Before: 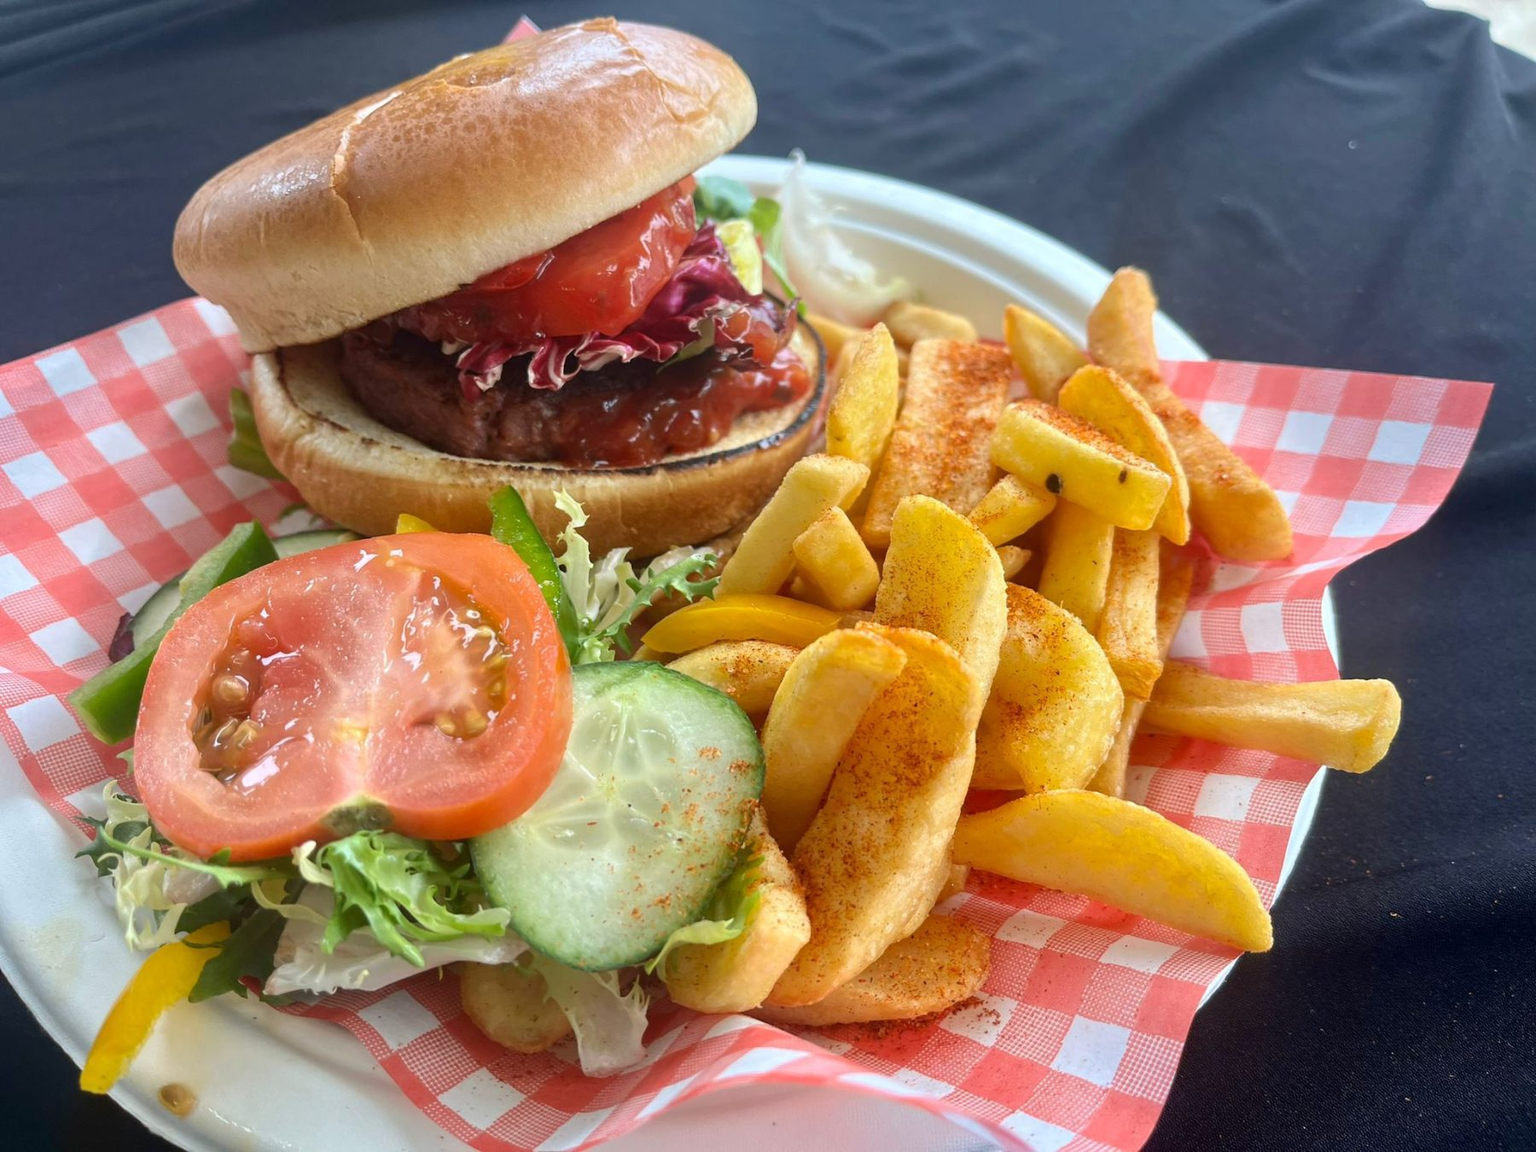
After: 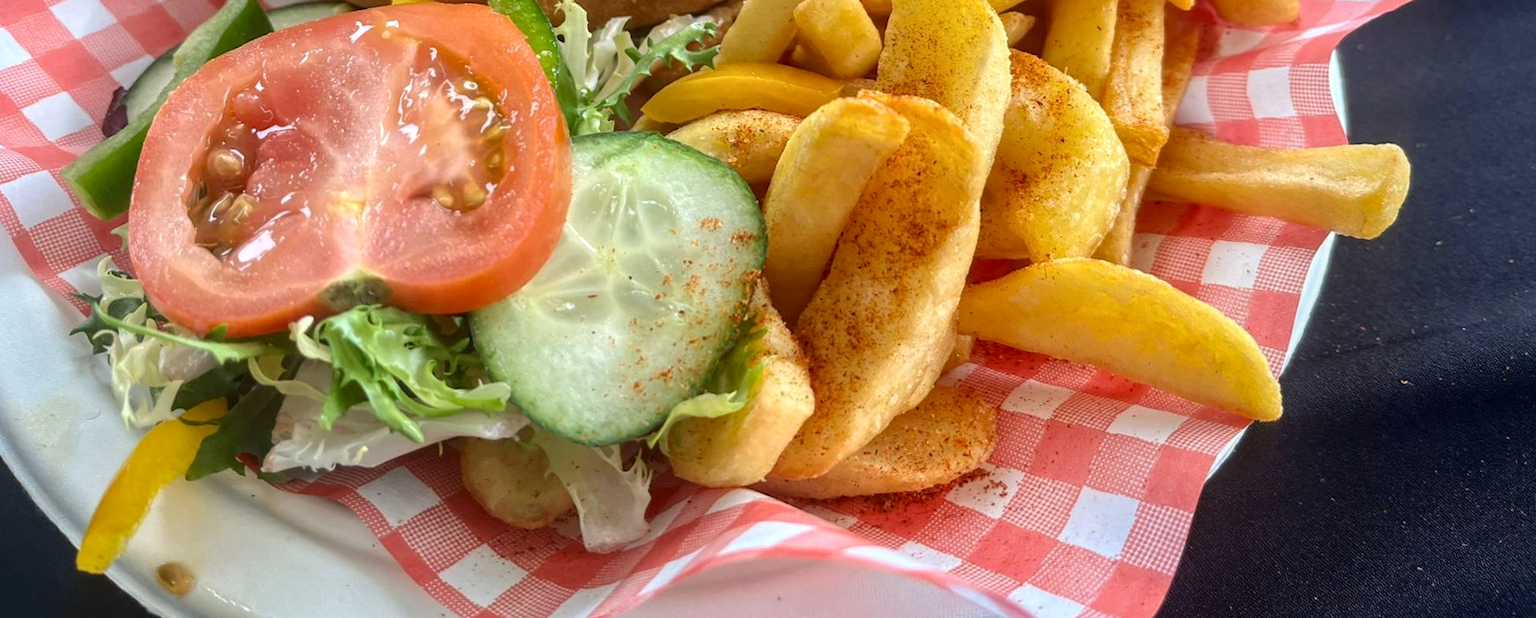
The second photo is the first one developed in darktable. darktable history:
crop and rotate: top 46.237%
local contrast: on, module defaults
rotate and perspective: rotation -0.45°, automatic cropping original format, crop left 0.008, crop right 0.992, crop top 0.012, crop bottom 0.988
